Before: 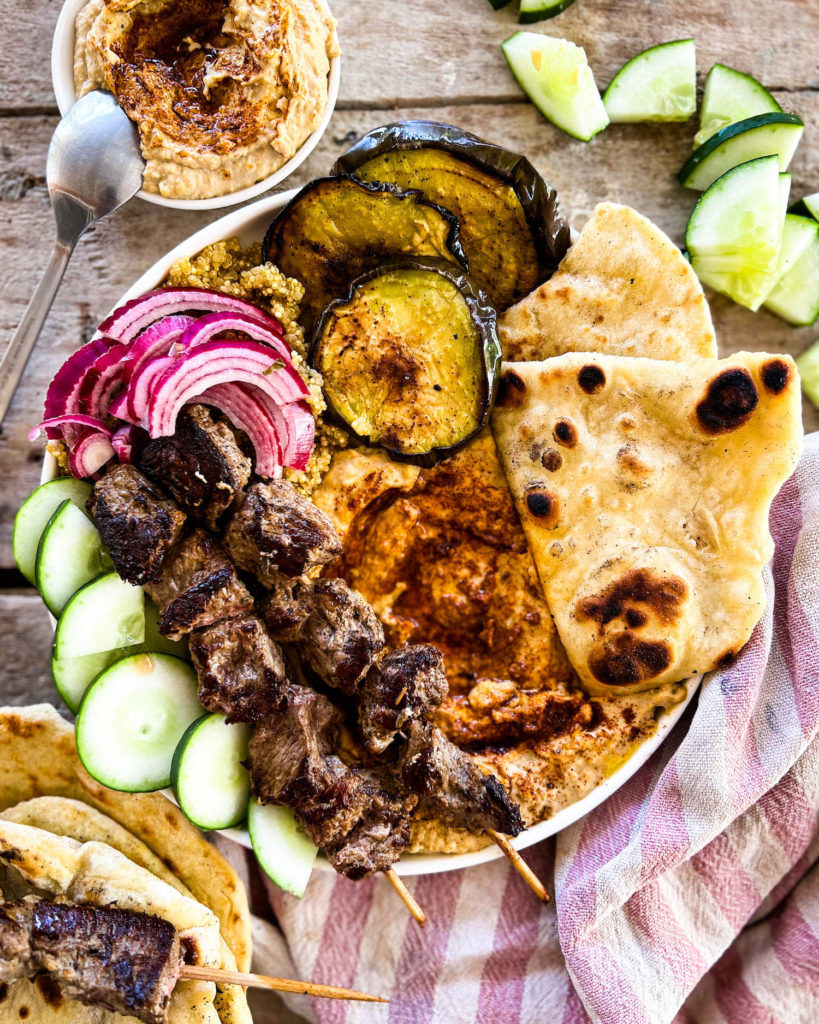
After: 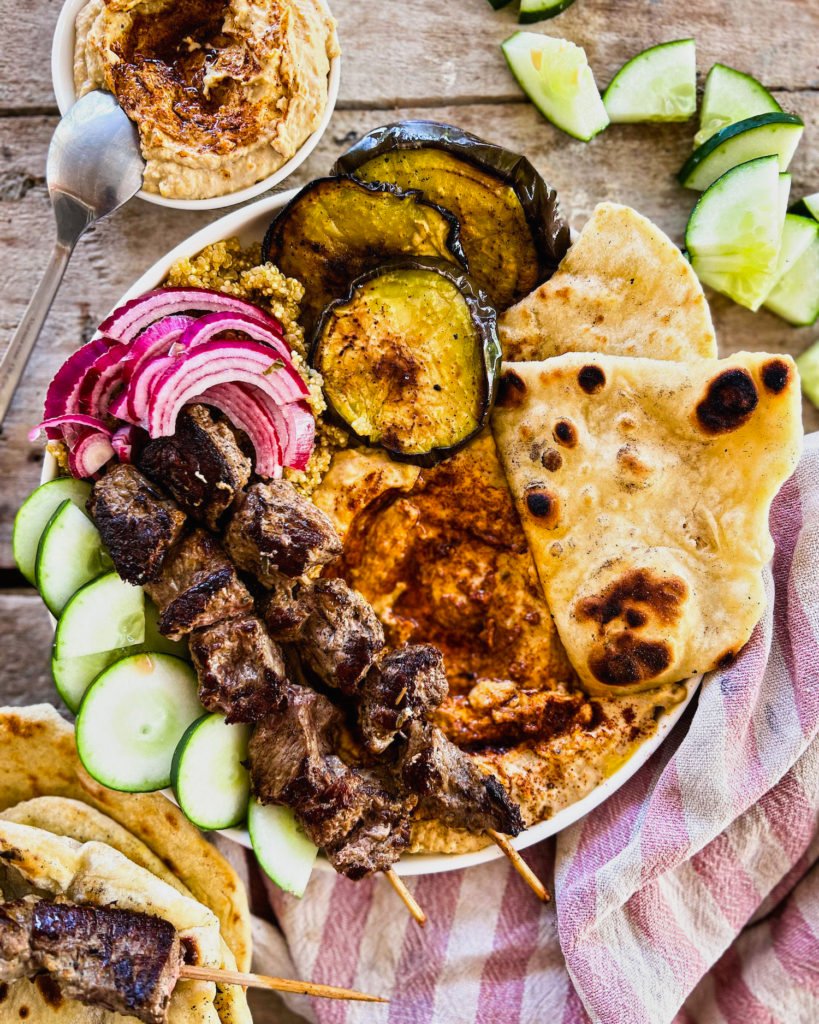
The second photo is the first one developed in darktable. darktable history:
contrast brightness saturation: contrast -0.02, brightness -0.01, saturation 0.03
tone equalizer: -8 EV -0.002 EV, -7 EV 0.005 EV, -6 EV -0.009 EV, -5 EV 0.011 EV, -4 EV -0.012 EV, -3 EV 0.007 EV, -2 EV -0.062 EV, -1 EV -0.293 EV, +0 EV -0.582 EV, smoothing diameter 2%, edges refinement/feathering 20, mask exposure compensation -1.57 EV, filter diffusion 5
